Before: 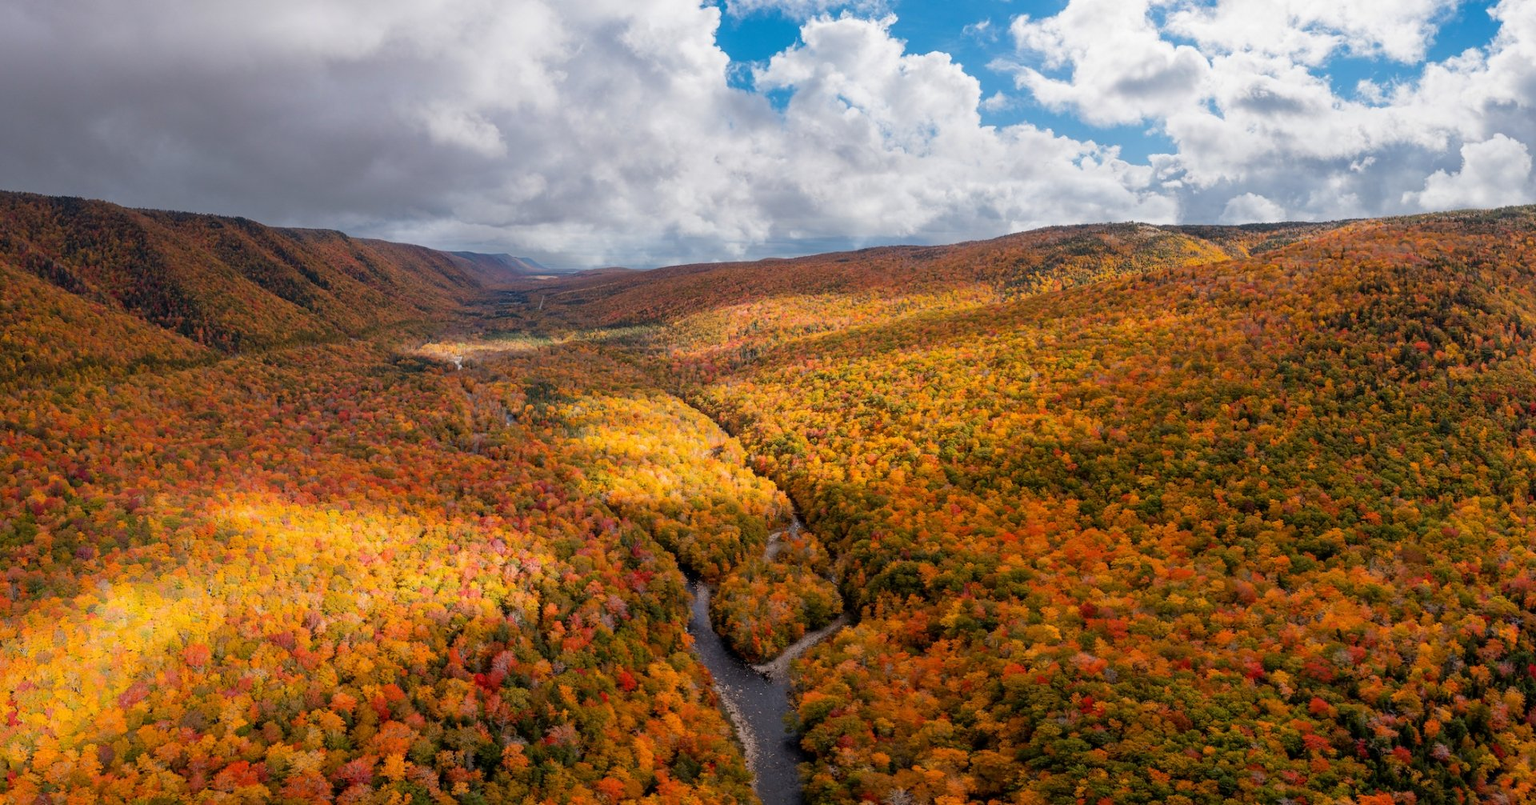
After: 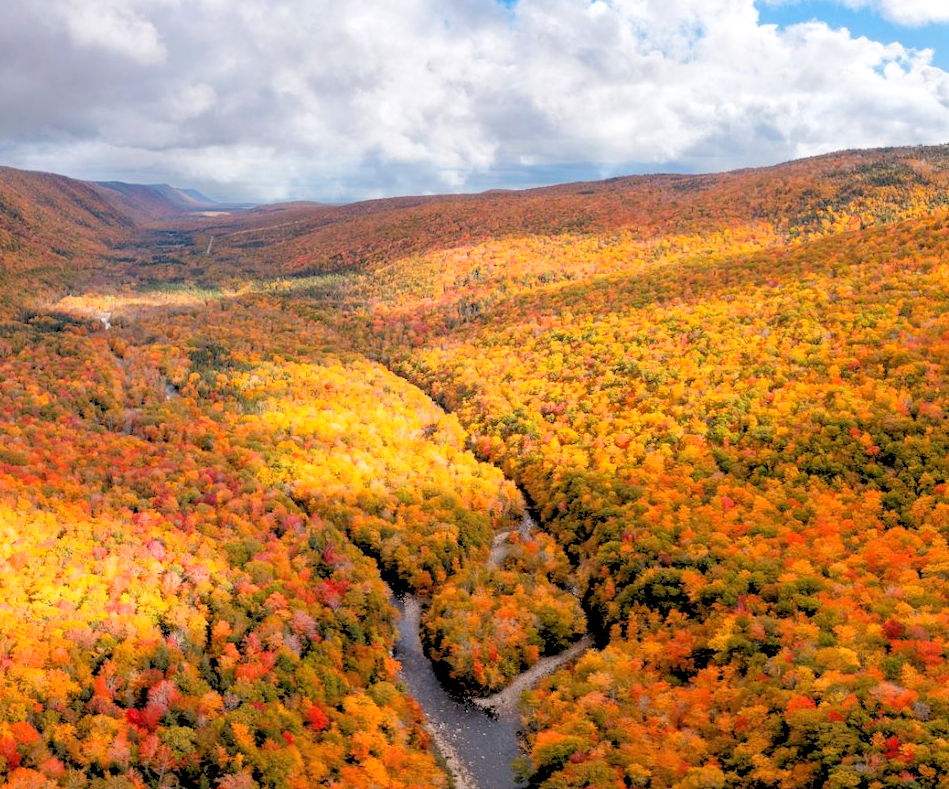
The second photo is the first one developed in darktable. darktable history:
crop and rotate: angle 0.02°, left 24.353%, top 13.219%, right 26.156%, bottom 8.224%
rgb levels: preserve colors sum RGB, levels [[0.038, 0.433, 0.934], [0, 0.5, 1], [0, 0.5, 1]]
levels: levels [0, 0.476, 0.951]
exposure: black level correction 0, exposure 0.5 EV, compensate highlight preservation false
